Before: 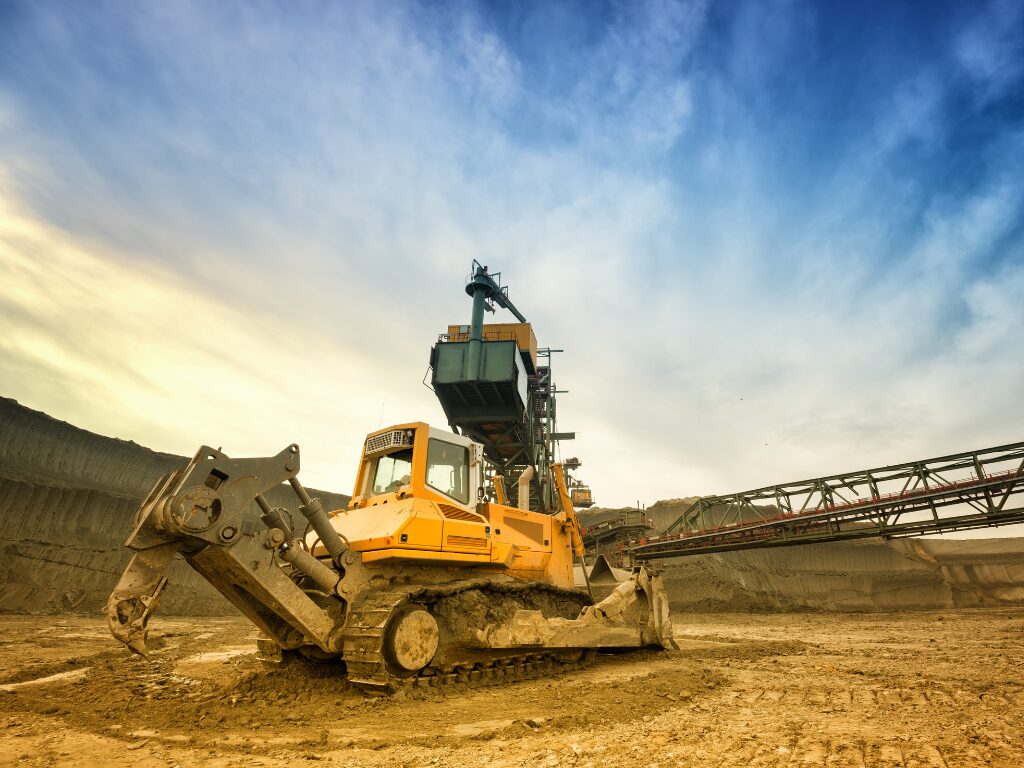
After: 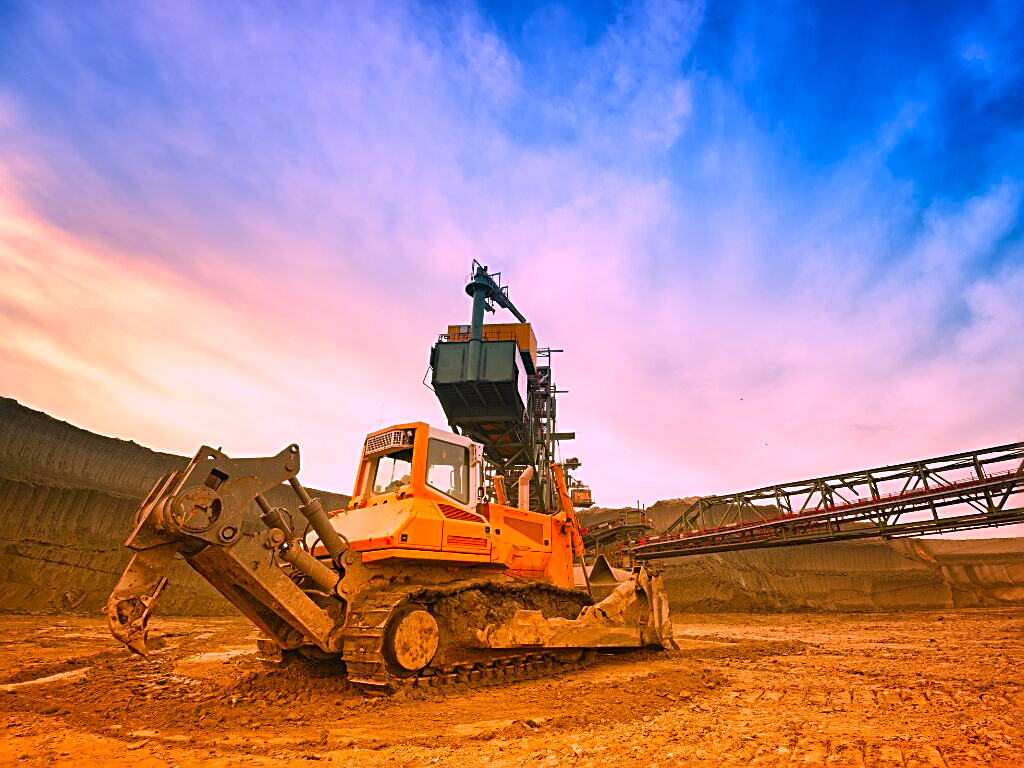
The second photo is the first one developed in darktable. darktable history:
contrast equalizer: octaves 7, y [[0.6 ×6], [0.55 ×6], [0 ×6], [0 ×6], [0 ×6]], mix -0.36
color correction: highlights a* 19.5, highlights b* -11.53, saturation 1.69
sharpen: radius 2.676, amount 0.669
shadows and highlights: shadows 49, highlights -41, soften with gaussian
